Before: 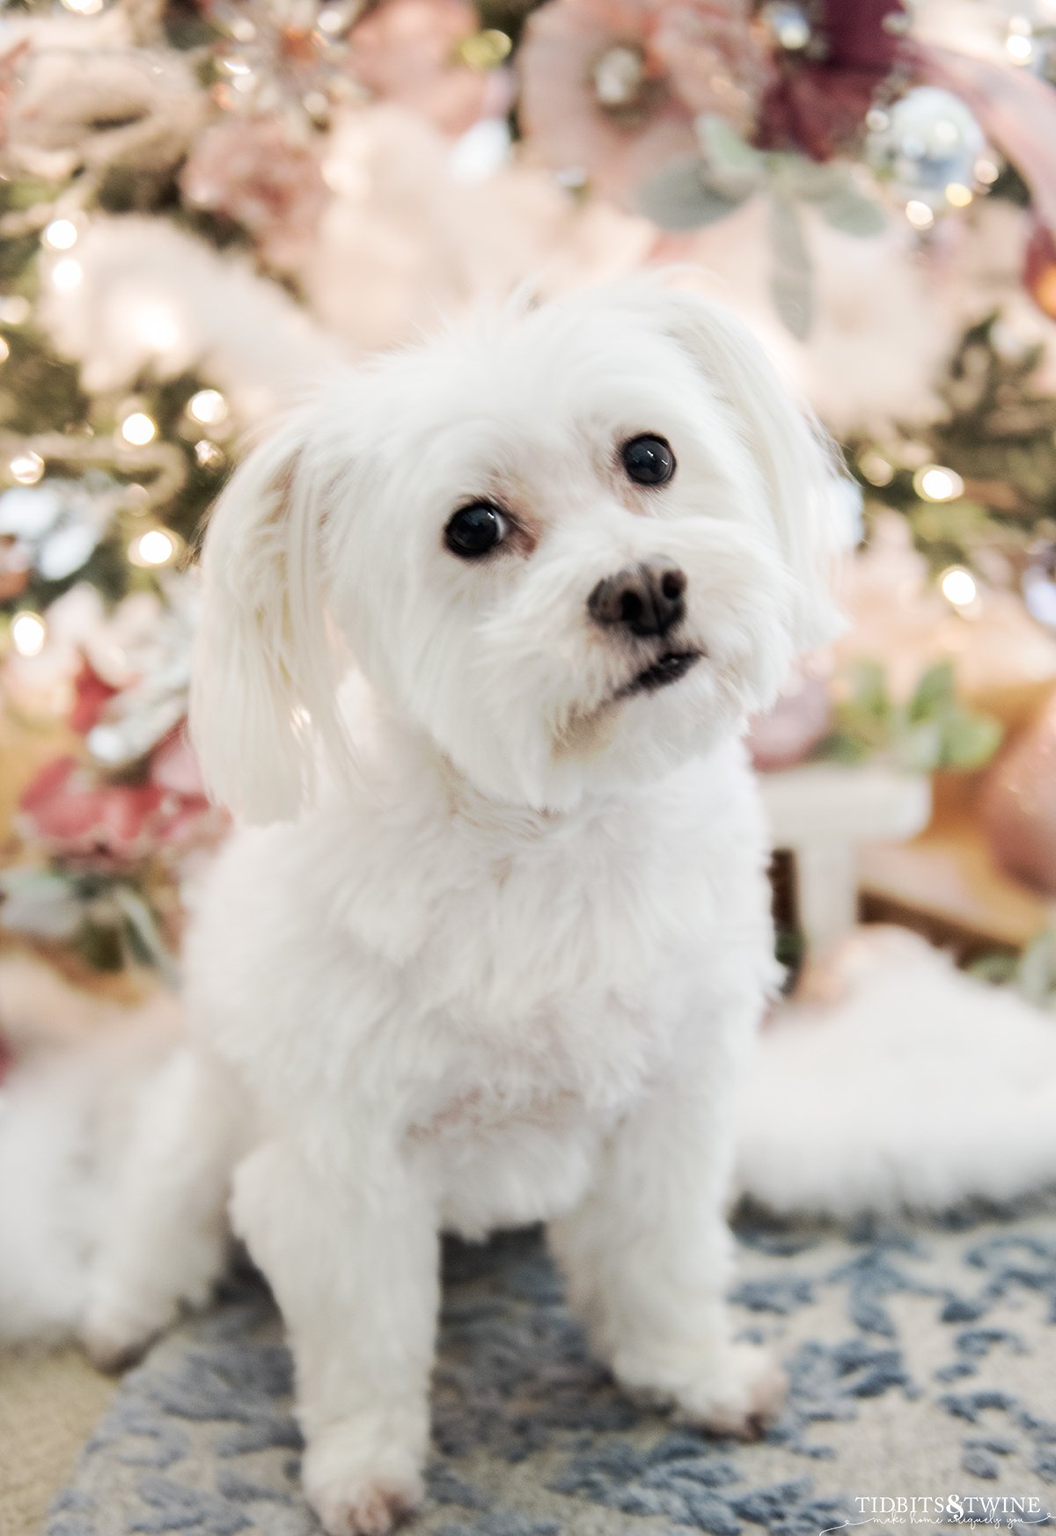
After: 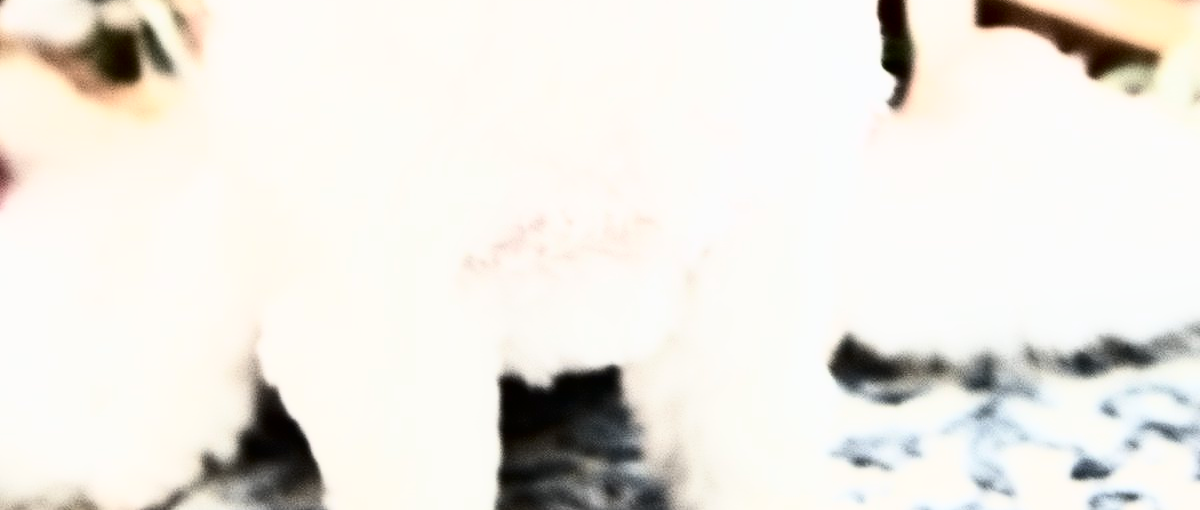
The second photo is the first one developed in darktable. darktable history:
filmic rgb: black relative exposure -7.33 EV, white relative exposure 5.08 EV, hardness 3.2, color science v6 (2022)
tone curve: curves: ch0 [(0, 0) (0.003, 0) (0.011, 0.001) (0.025, 0.003) (0.044, 0.003) (0.069, 0.006) (0.1, 0.009) (0.136, 0.014) (0.177, 0.029) (0.224, 0.061) (0.277, 0.127) (0.335, 0.218) (0.399, 0.38) (0.468, 0.588) (0.543, 0.809) (0.623, 0.947) (0.709, 0.987) (0.801, 0.99) (0.898, 0.99) (1, 1)], color space Lab, independent channels, preserve colors none
crop and rotate: top 58.624%, bottom 12.156%
